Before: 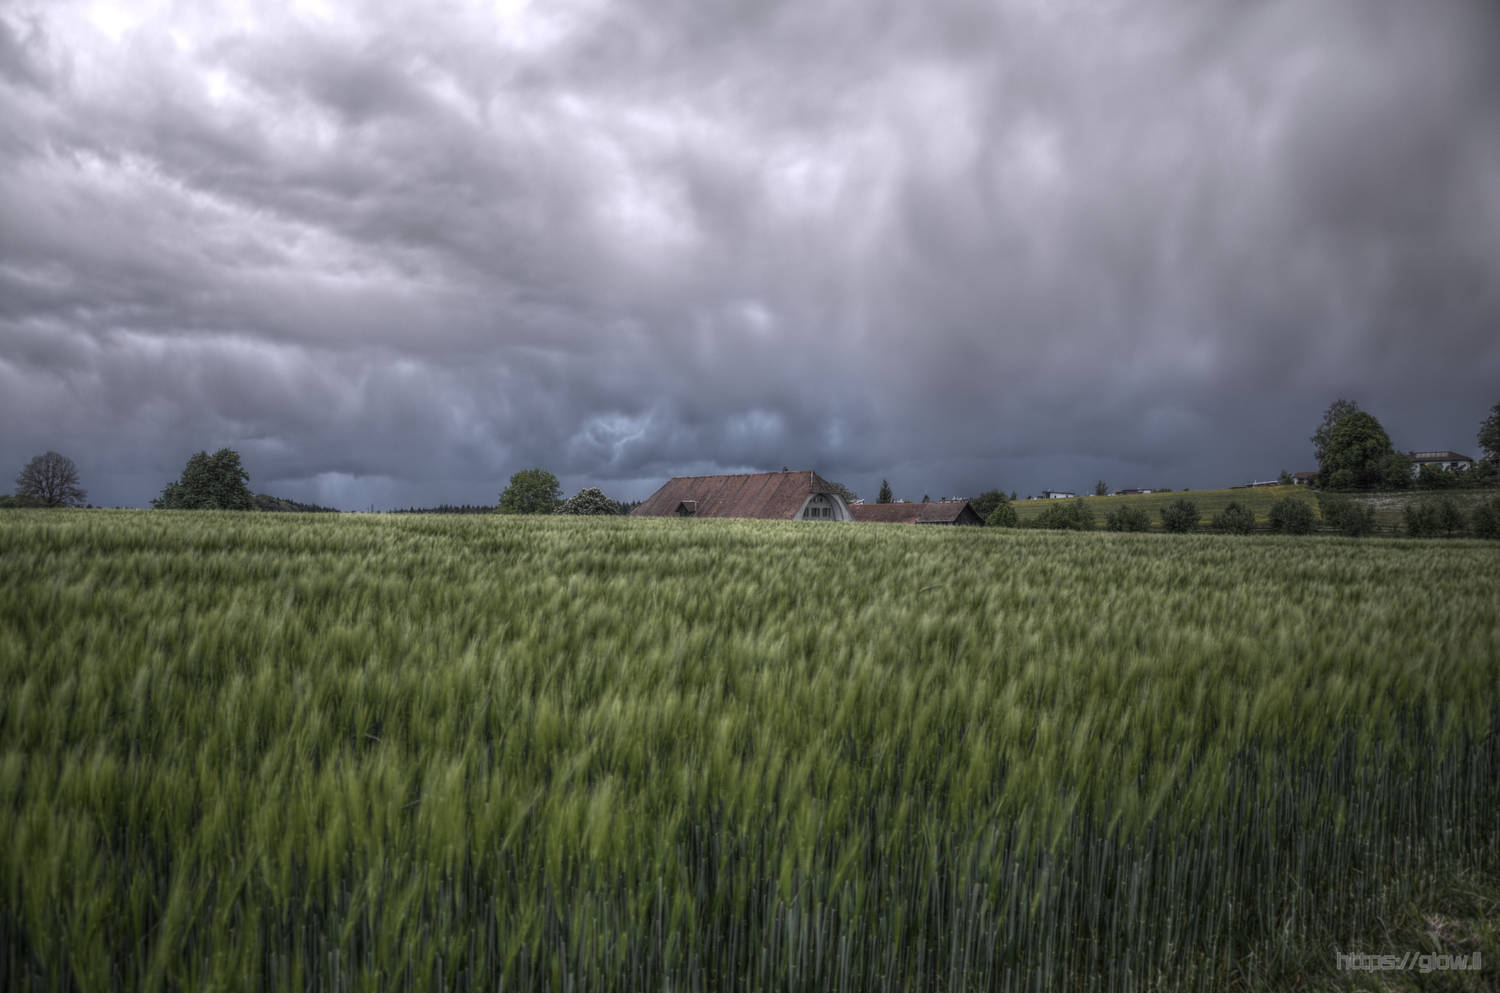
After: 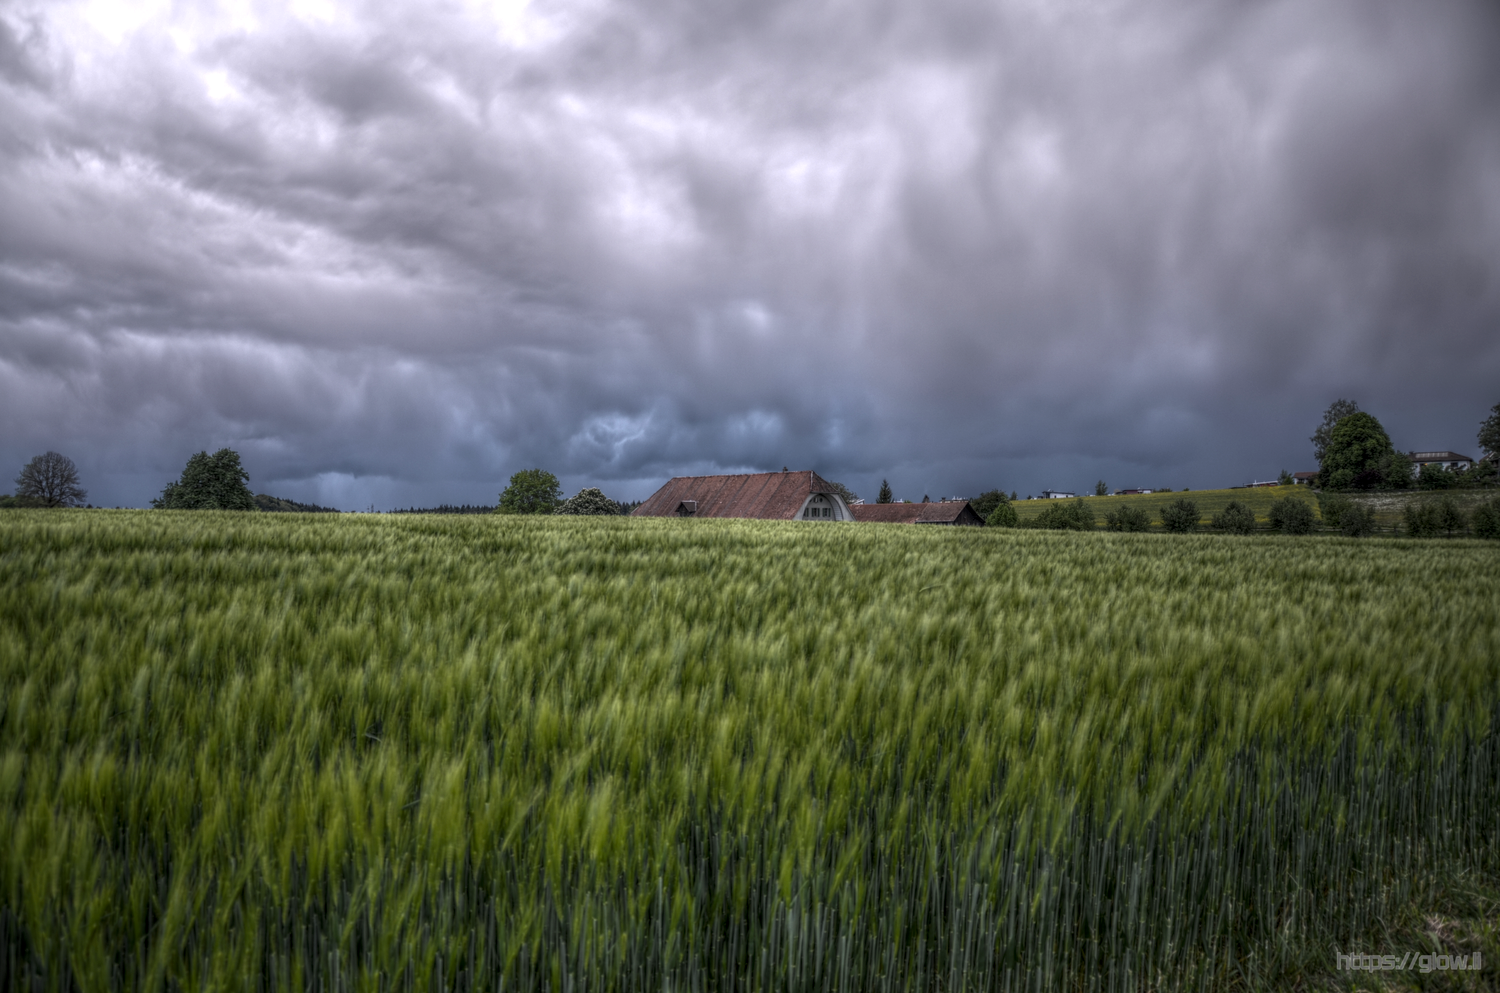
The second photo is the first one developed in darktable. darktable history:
local contrast: on, module defaults
color balance rgb: perceptual saturation grading › global saturation 25%, global vibrance 20%
